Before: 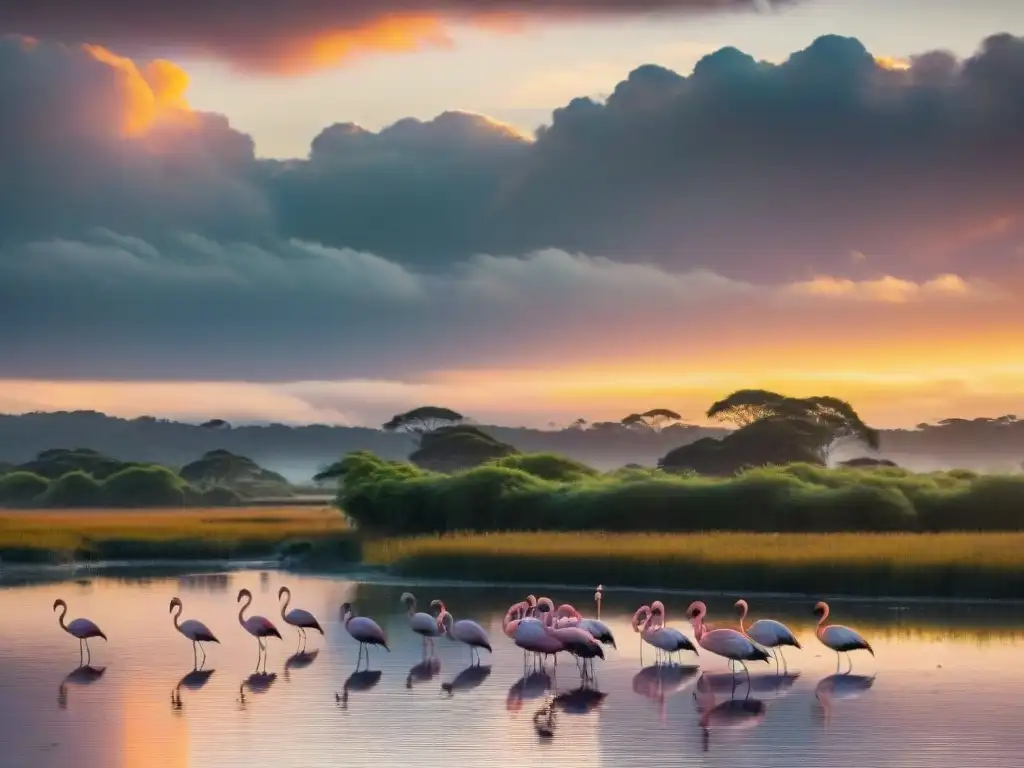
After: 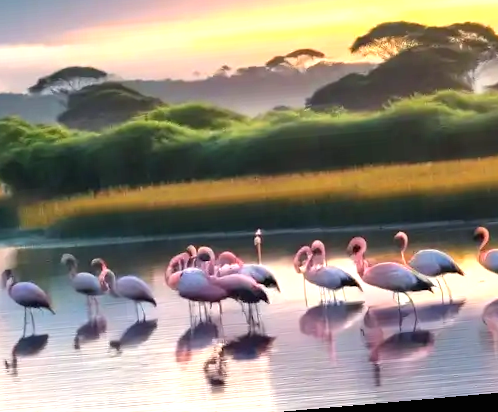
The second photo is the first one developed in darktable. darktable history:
rotate and perspective: rotation -4.98°, automatic cropping off
crop: left 35.976%, top 45.819%, right 18.162%, bottom 5.807%
exposure: black level correction 0, exposure 1 EV, compensate exposure bias true, compensate highlight preservation false
